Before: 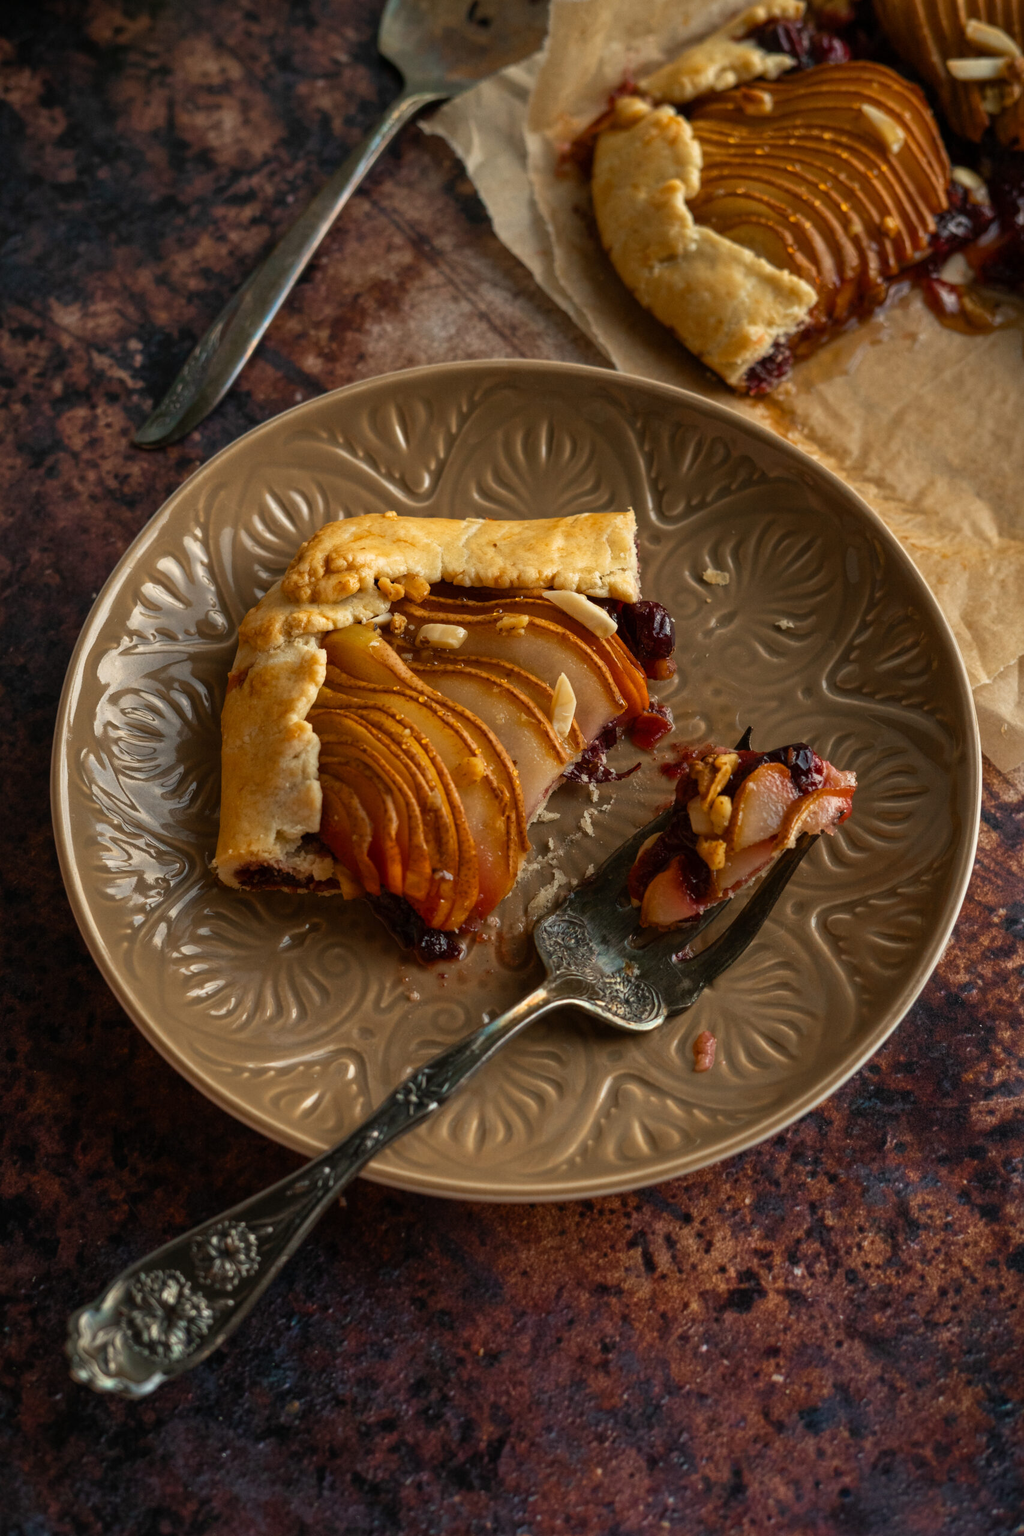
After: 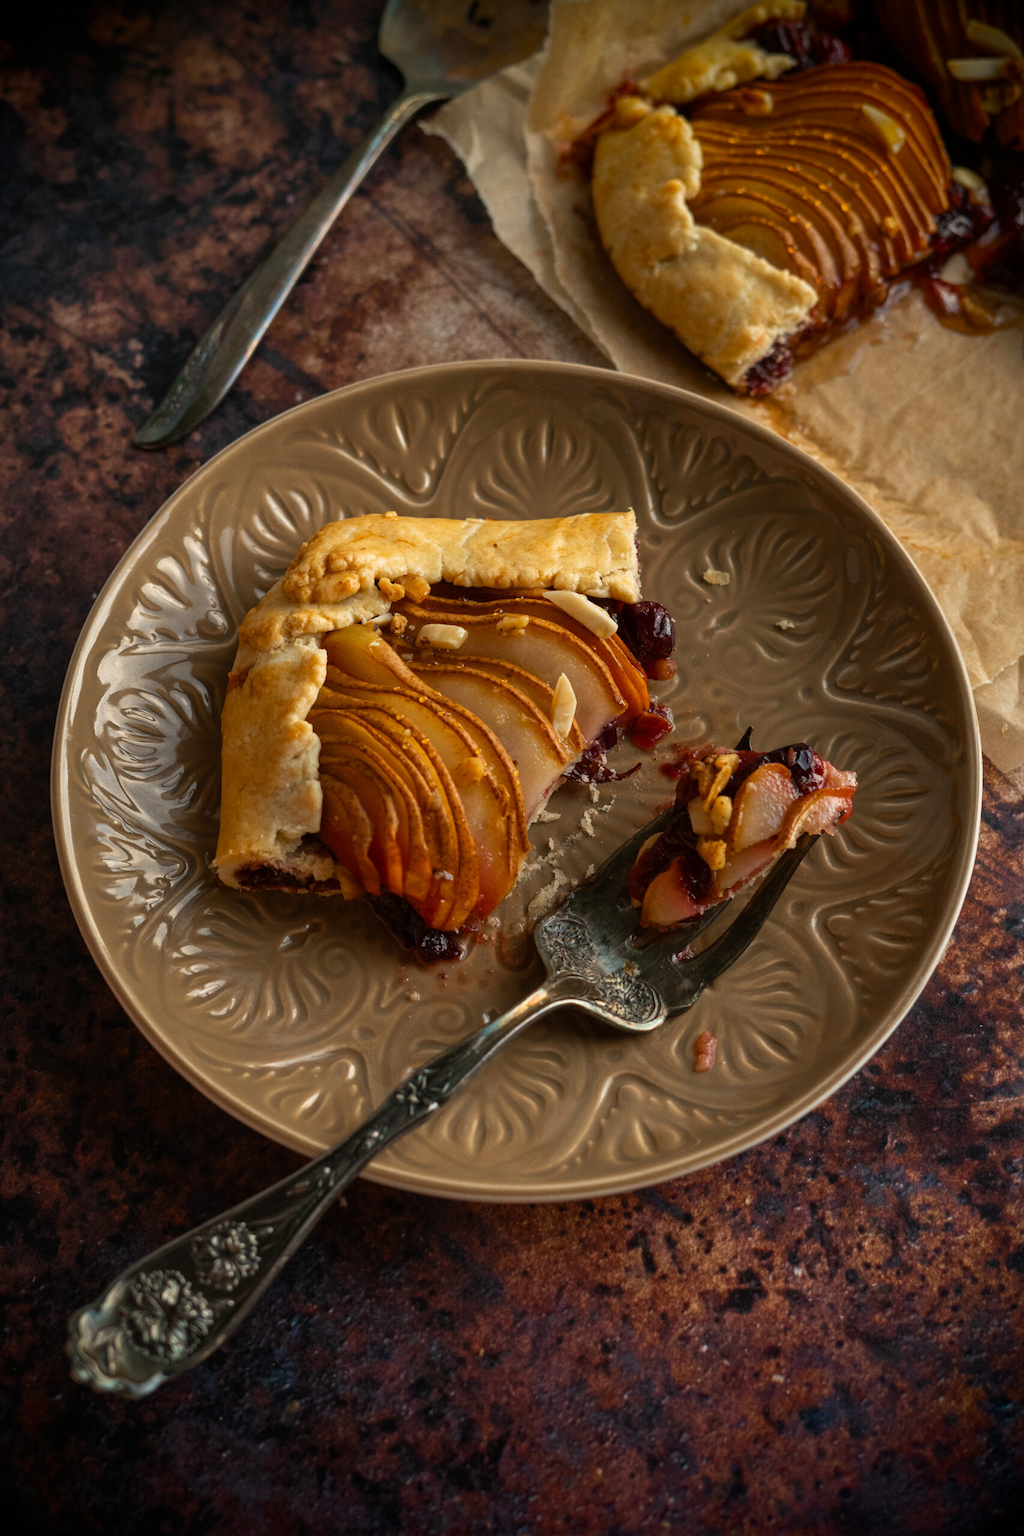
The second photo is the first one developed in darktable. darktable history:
vignetting: fall-off start 88.88%, fall-off radius 44.26%, brightness -0.988, saturation 0.493, width/height ratio 1.155
